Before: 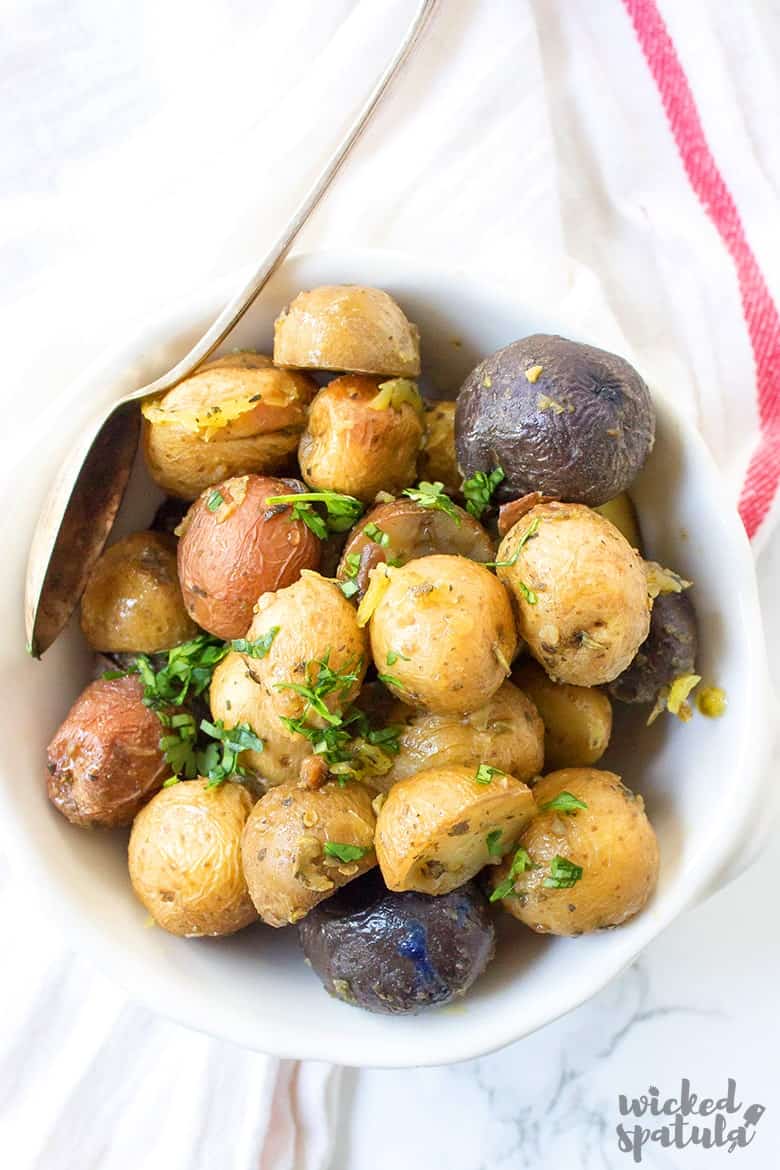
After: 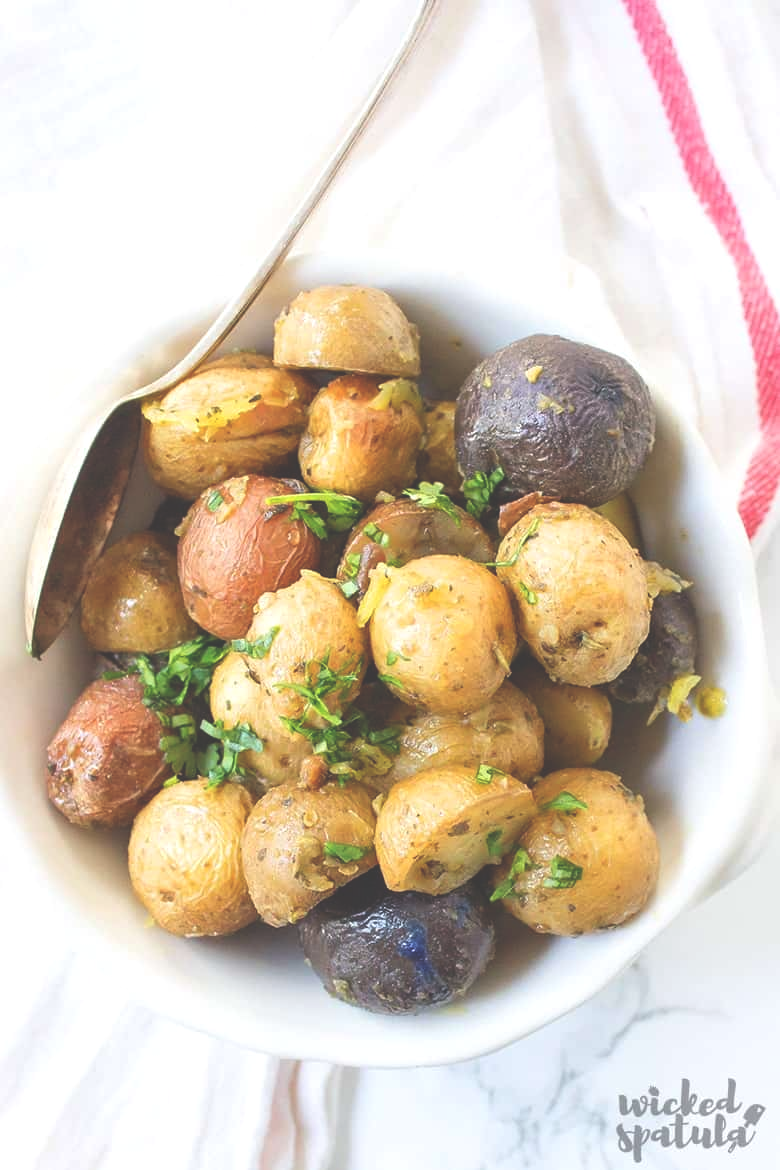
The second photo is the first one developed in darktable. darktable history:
exposure: black level correction -0.04, exposure 0.063 EV, compensate highlight preservation false
